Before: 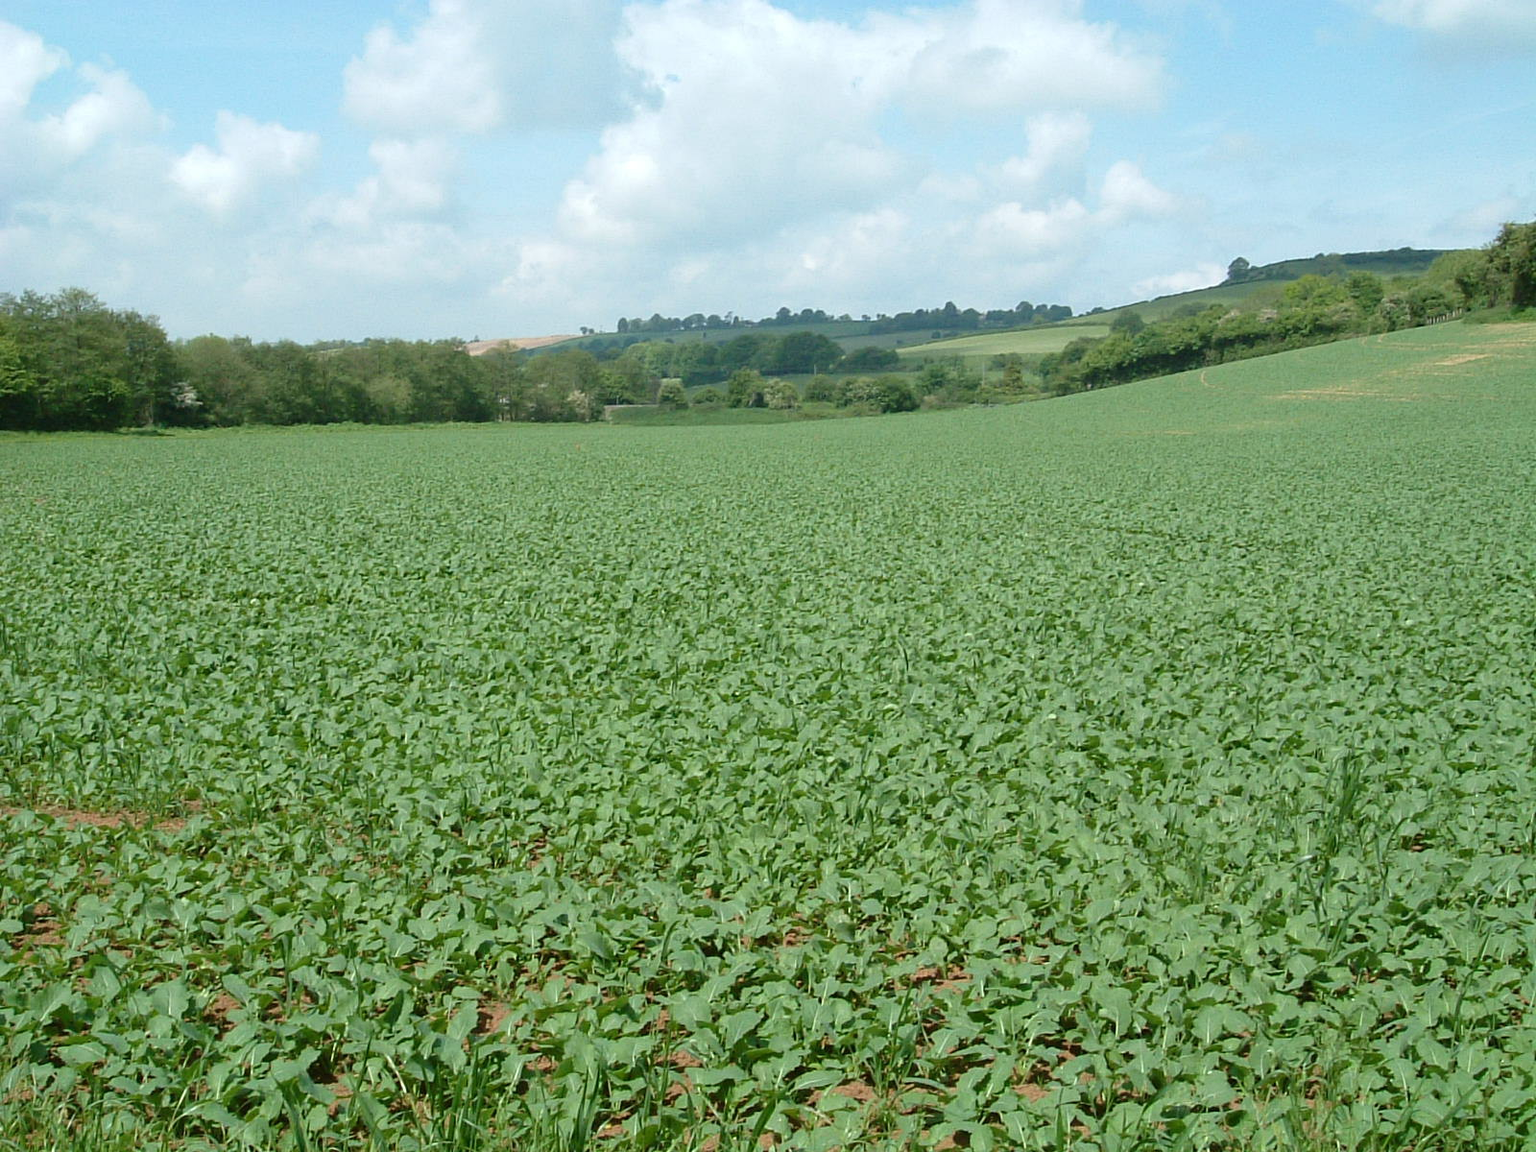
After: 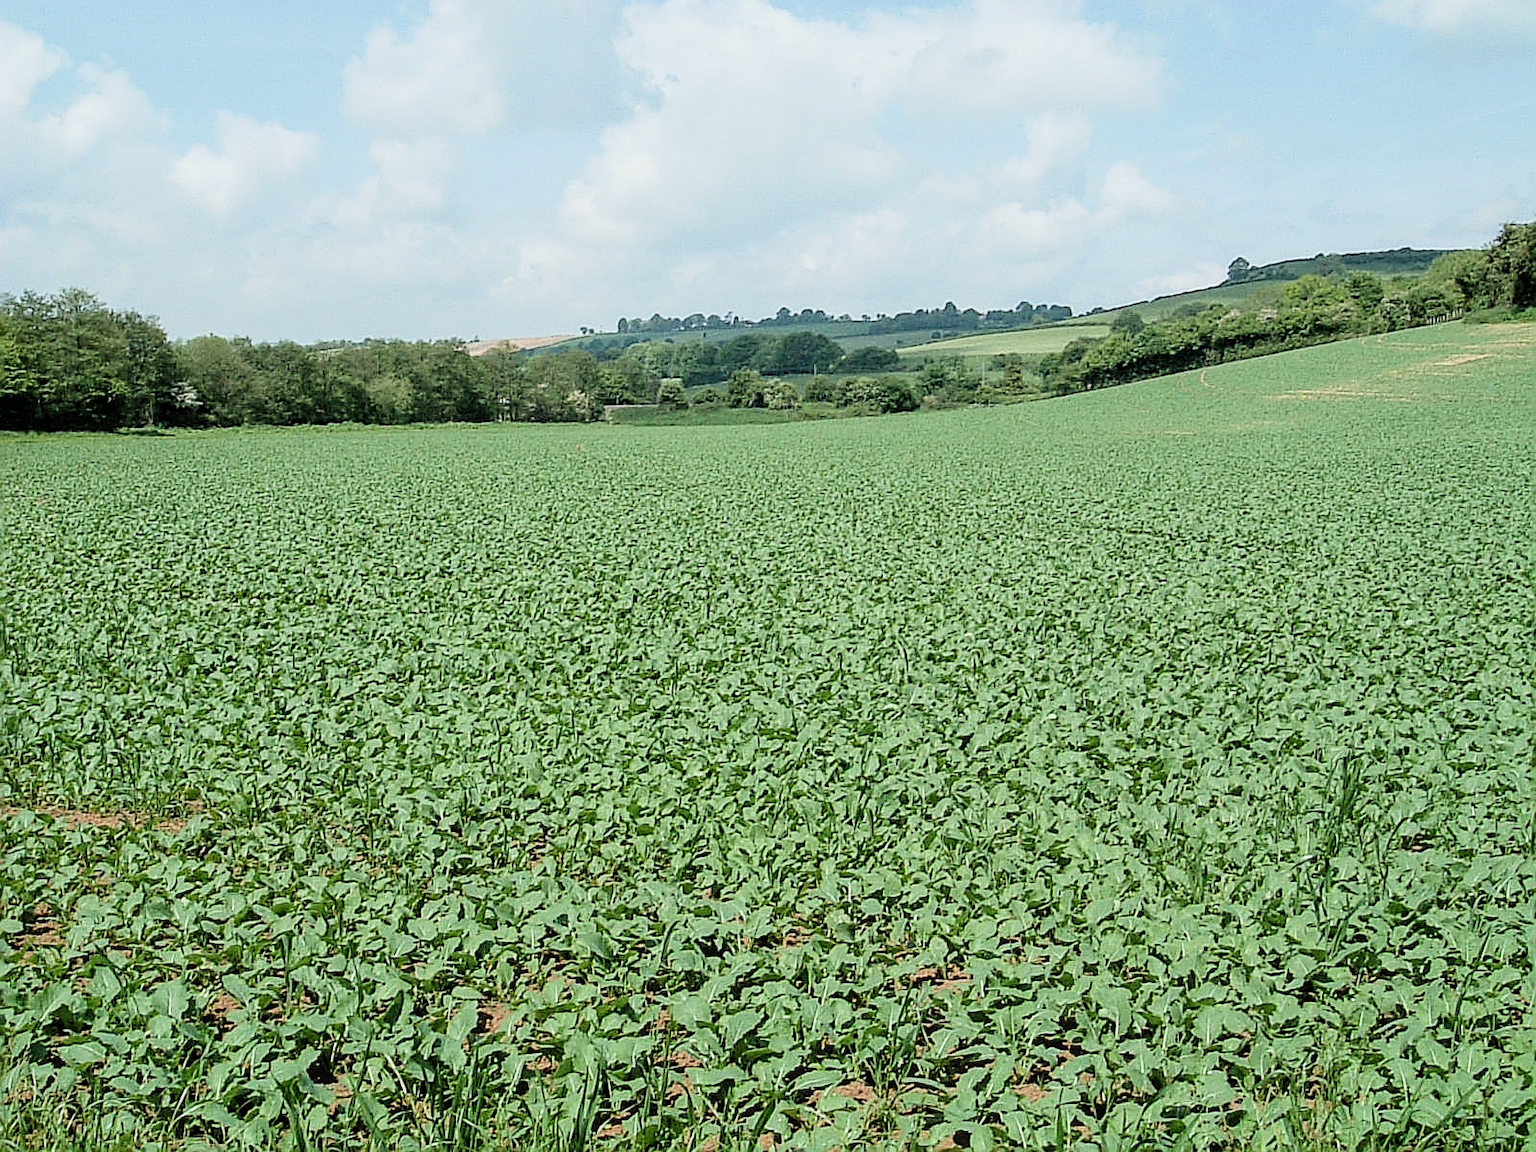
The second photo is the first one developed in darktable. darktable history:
exposure: exposure 0.297 EV, compensate highlight preservation false
local contrast: on, module defaults
sharpen: radius 1.7, amount 1.289
filmic rgb: black relative exposure -7.49 EV, white relative exposure 5 EV, threshold 2.95 EV, hardness 3.35, contrast 1.299, color science v4 (2020), enable highlight reconstruction true
